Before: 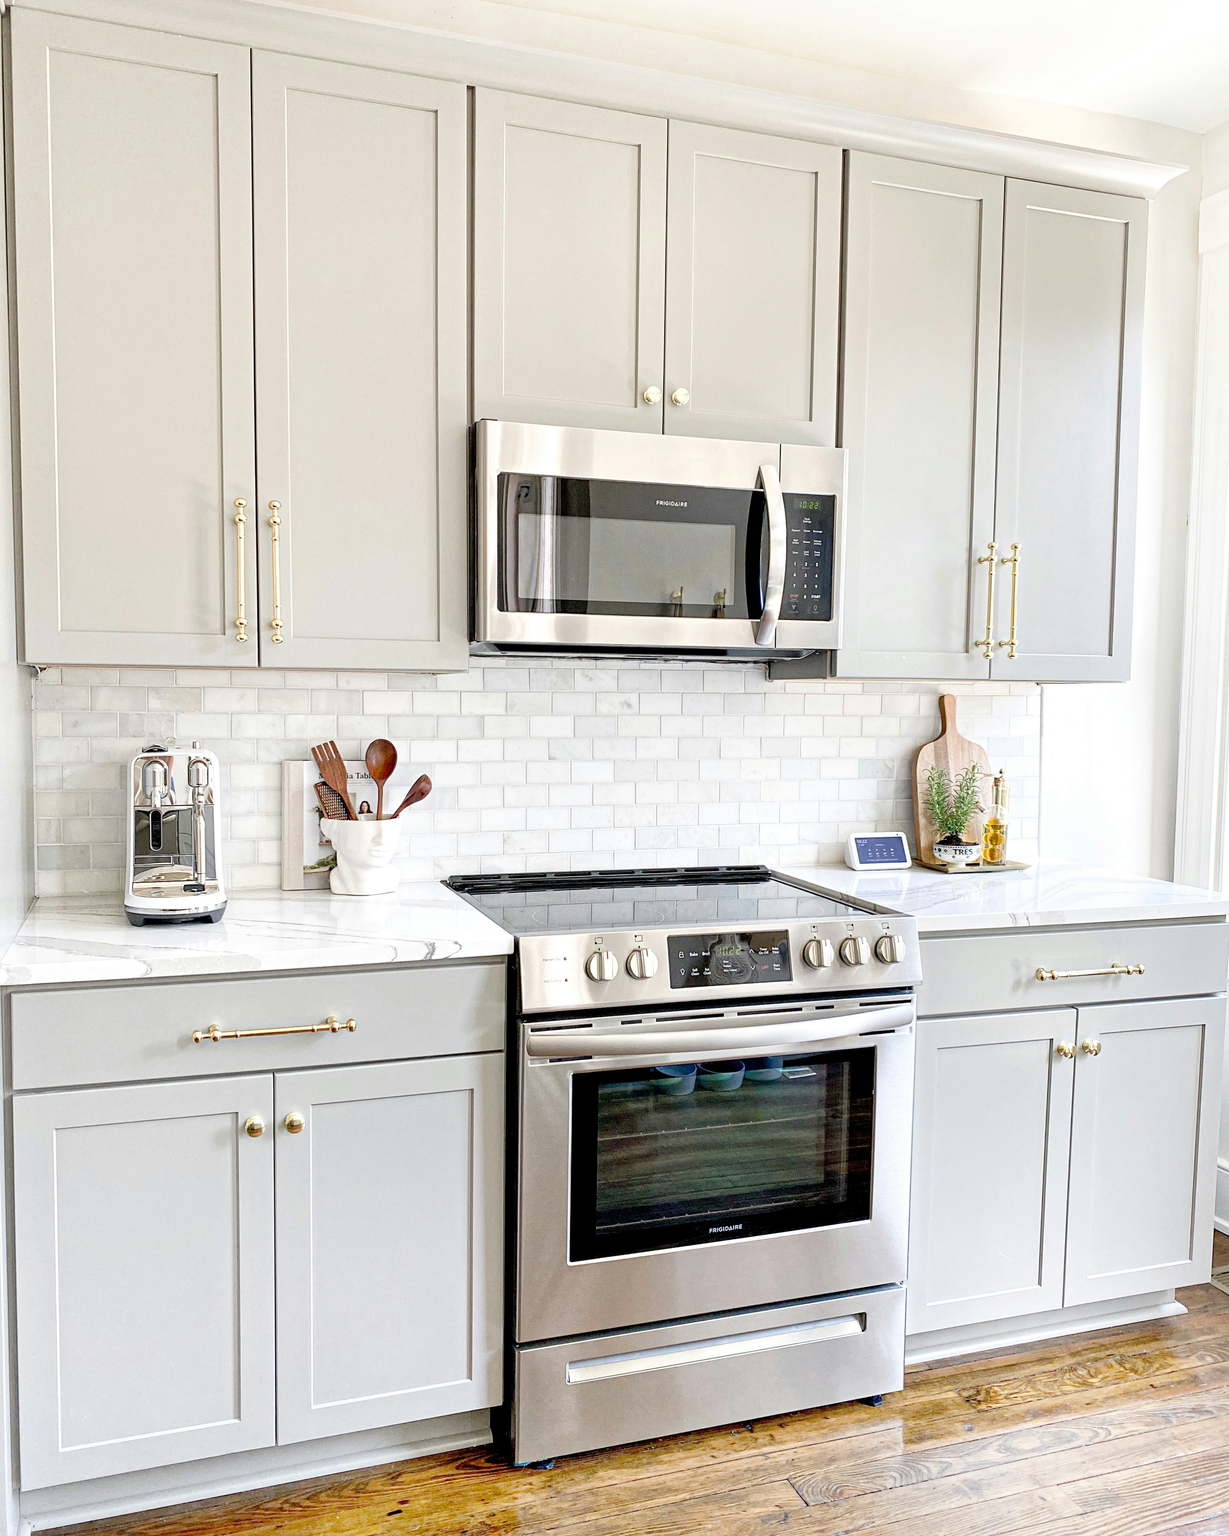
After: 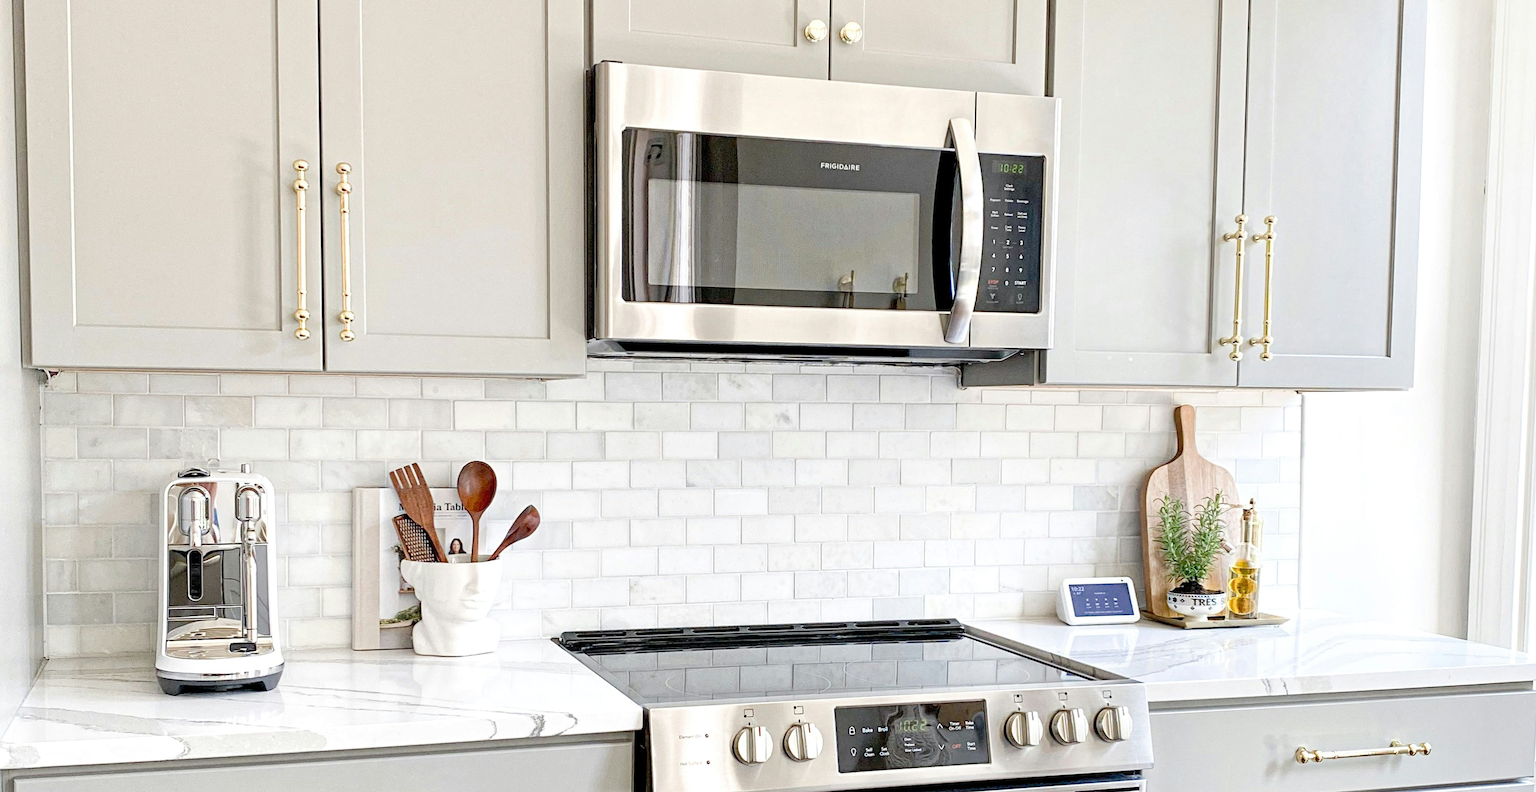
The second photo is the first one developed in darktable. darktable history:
tone equalizer: edges refinement/feathering 500, mask exposure compensation -1.57 EV, preserve details no
crop and rotate: top 24.13%, bottom 34.6%
